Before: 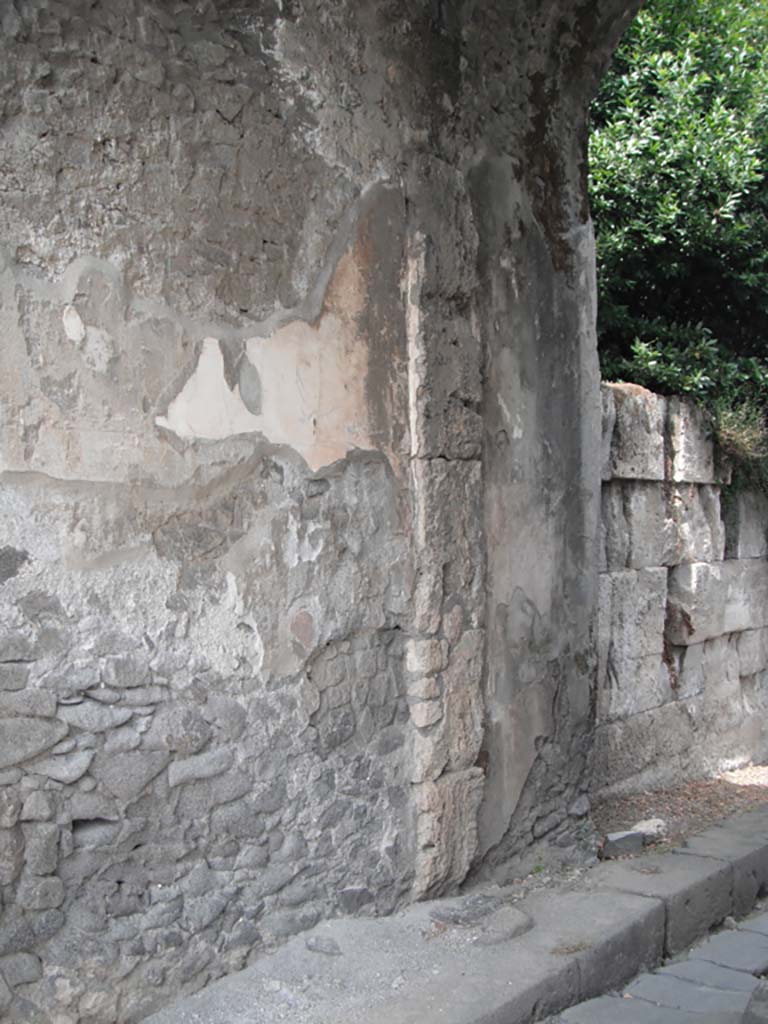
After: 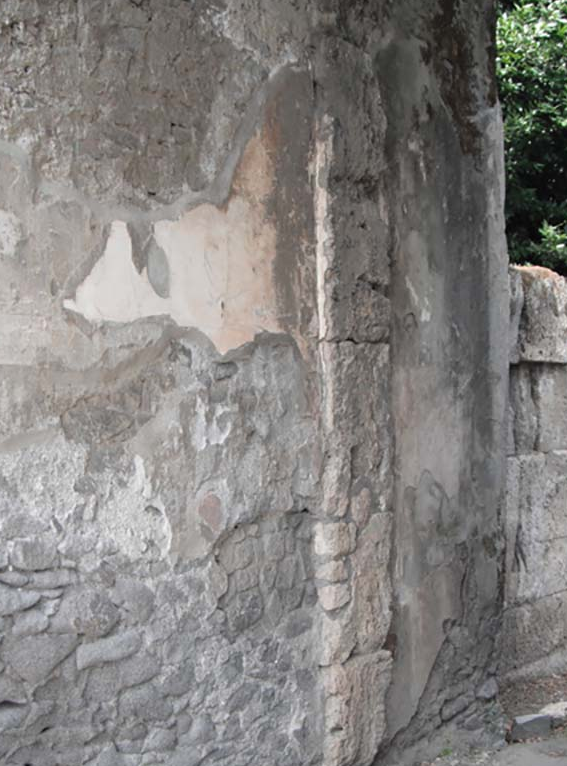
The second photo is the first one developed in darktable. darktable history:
crop and rotate: left 12.097%, top 11.448%, right 14.067%, bottom 13.677%
